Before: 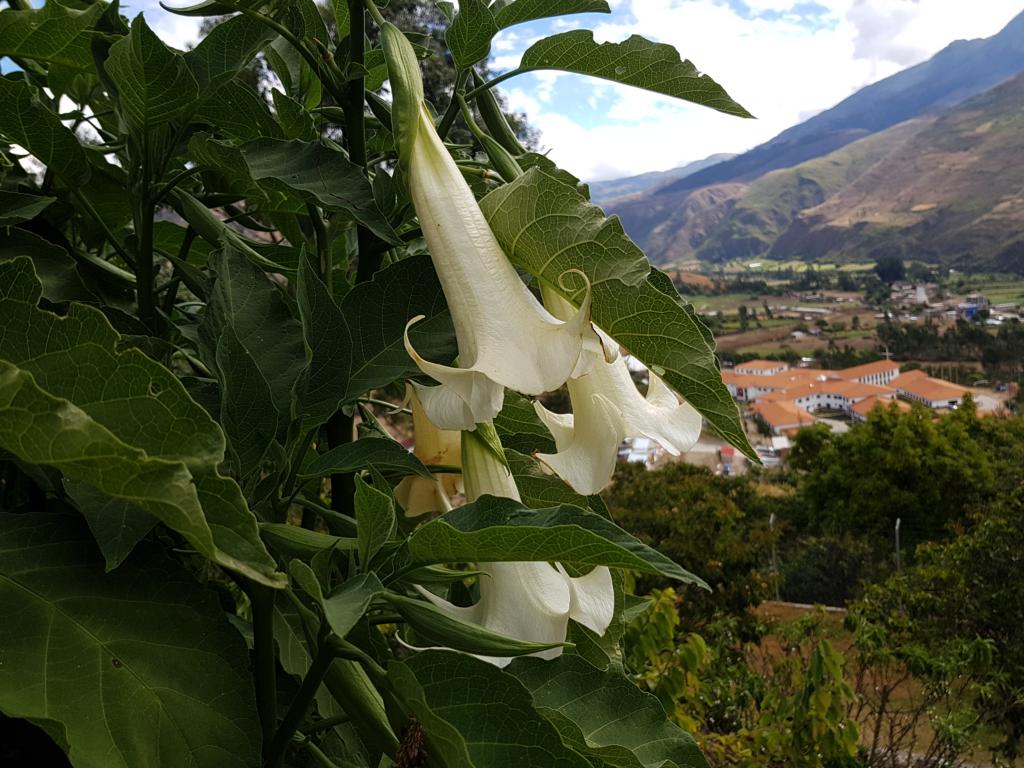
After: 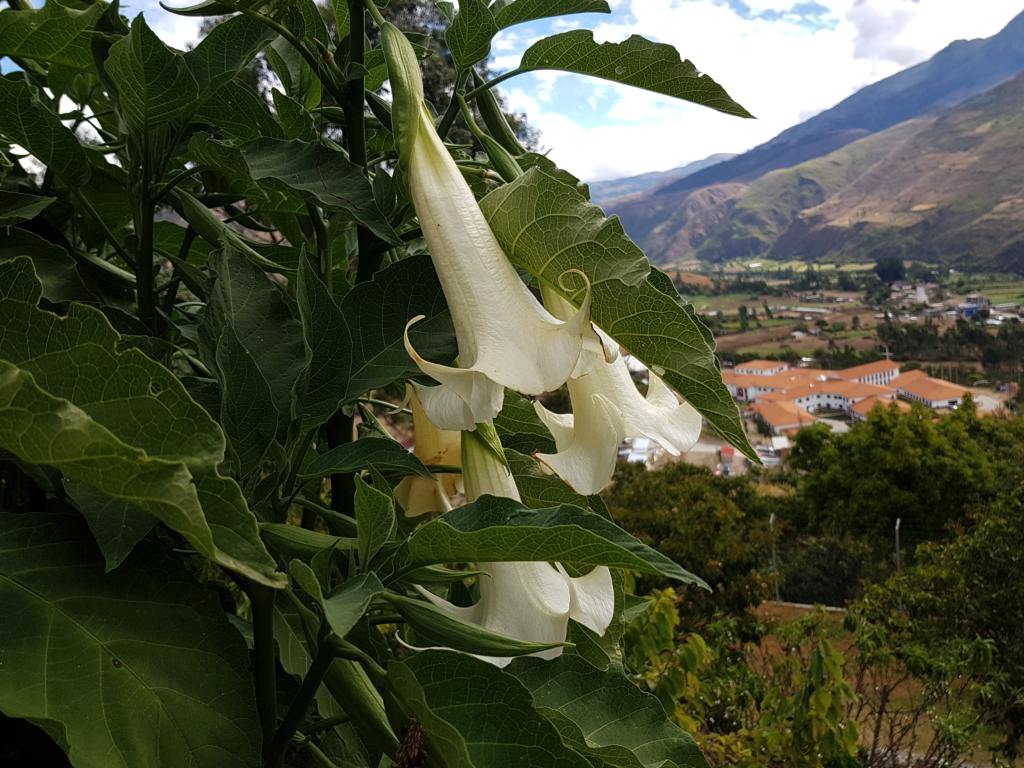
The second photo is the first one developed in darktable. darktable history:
shadows and highlights: shadows 11.77, white point adjustment 1.18, soften with gaussian
